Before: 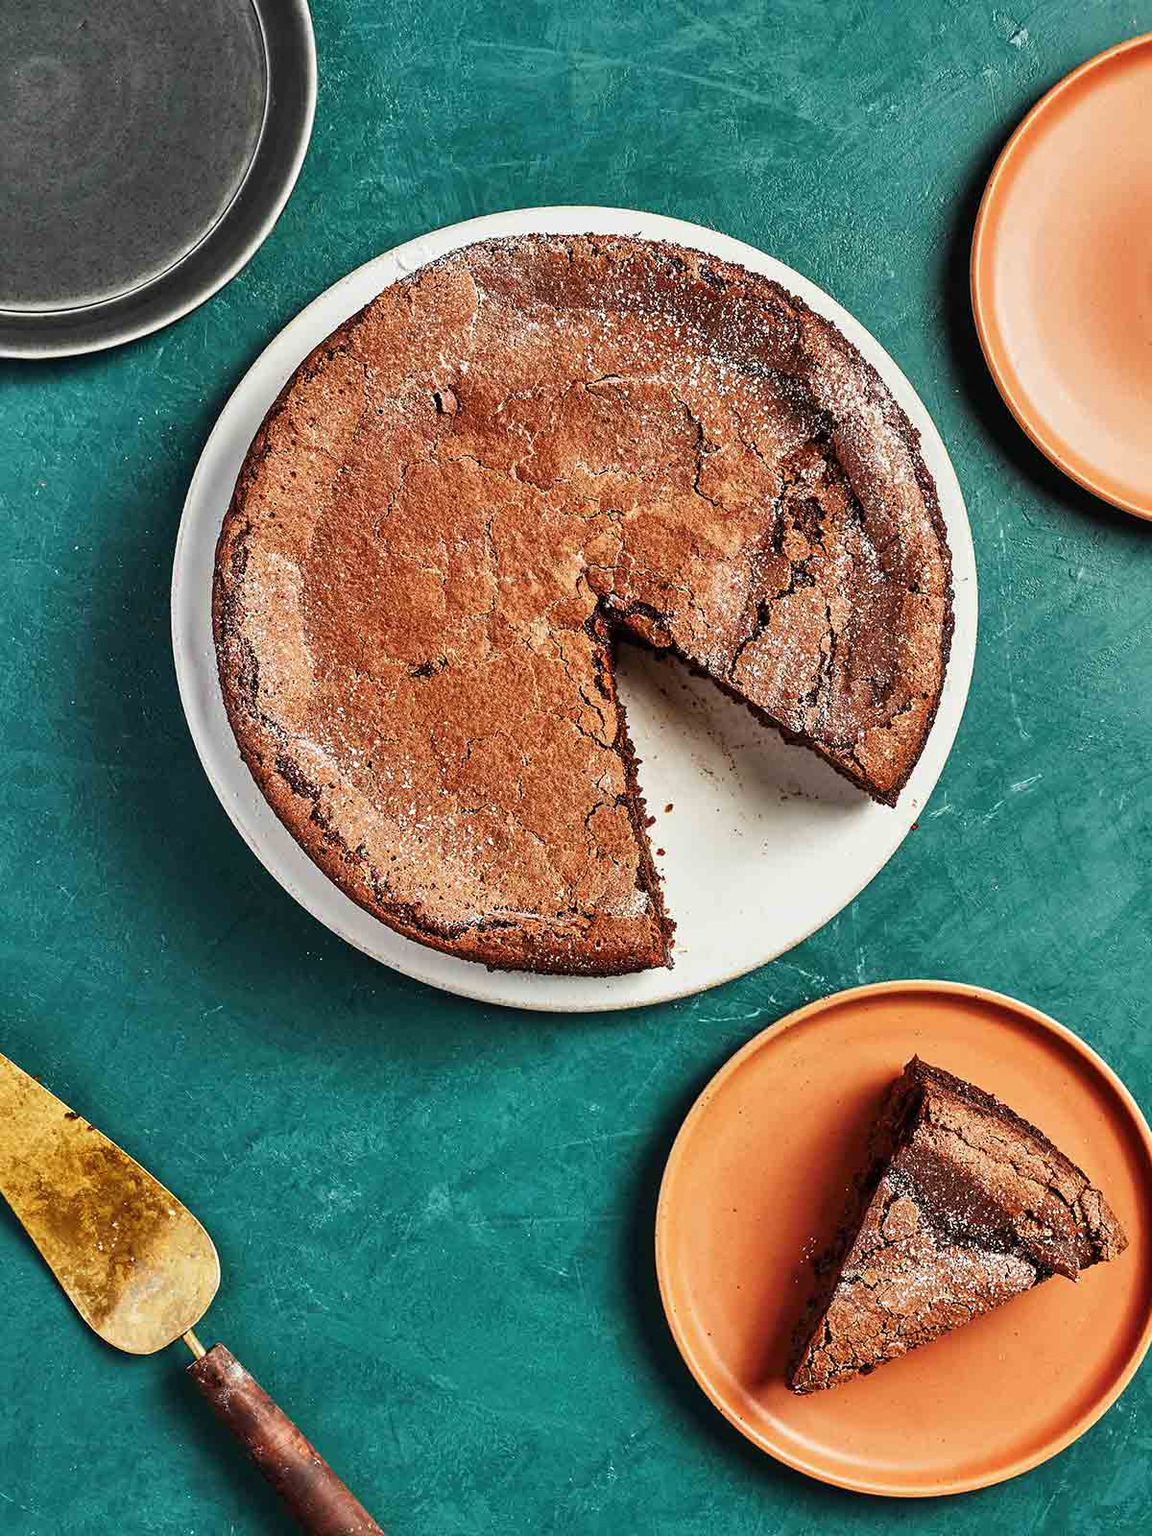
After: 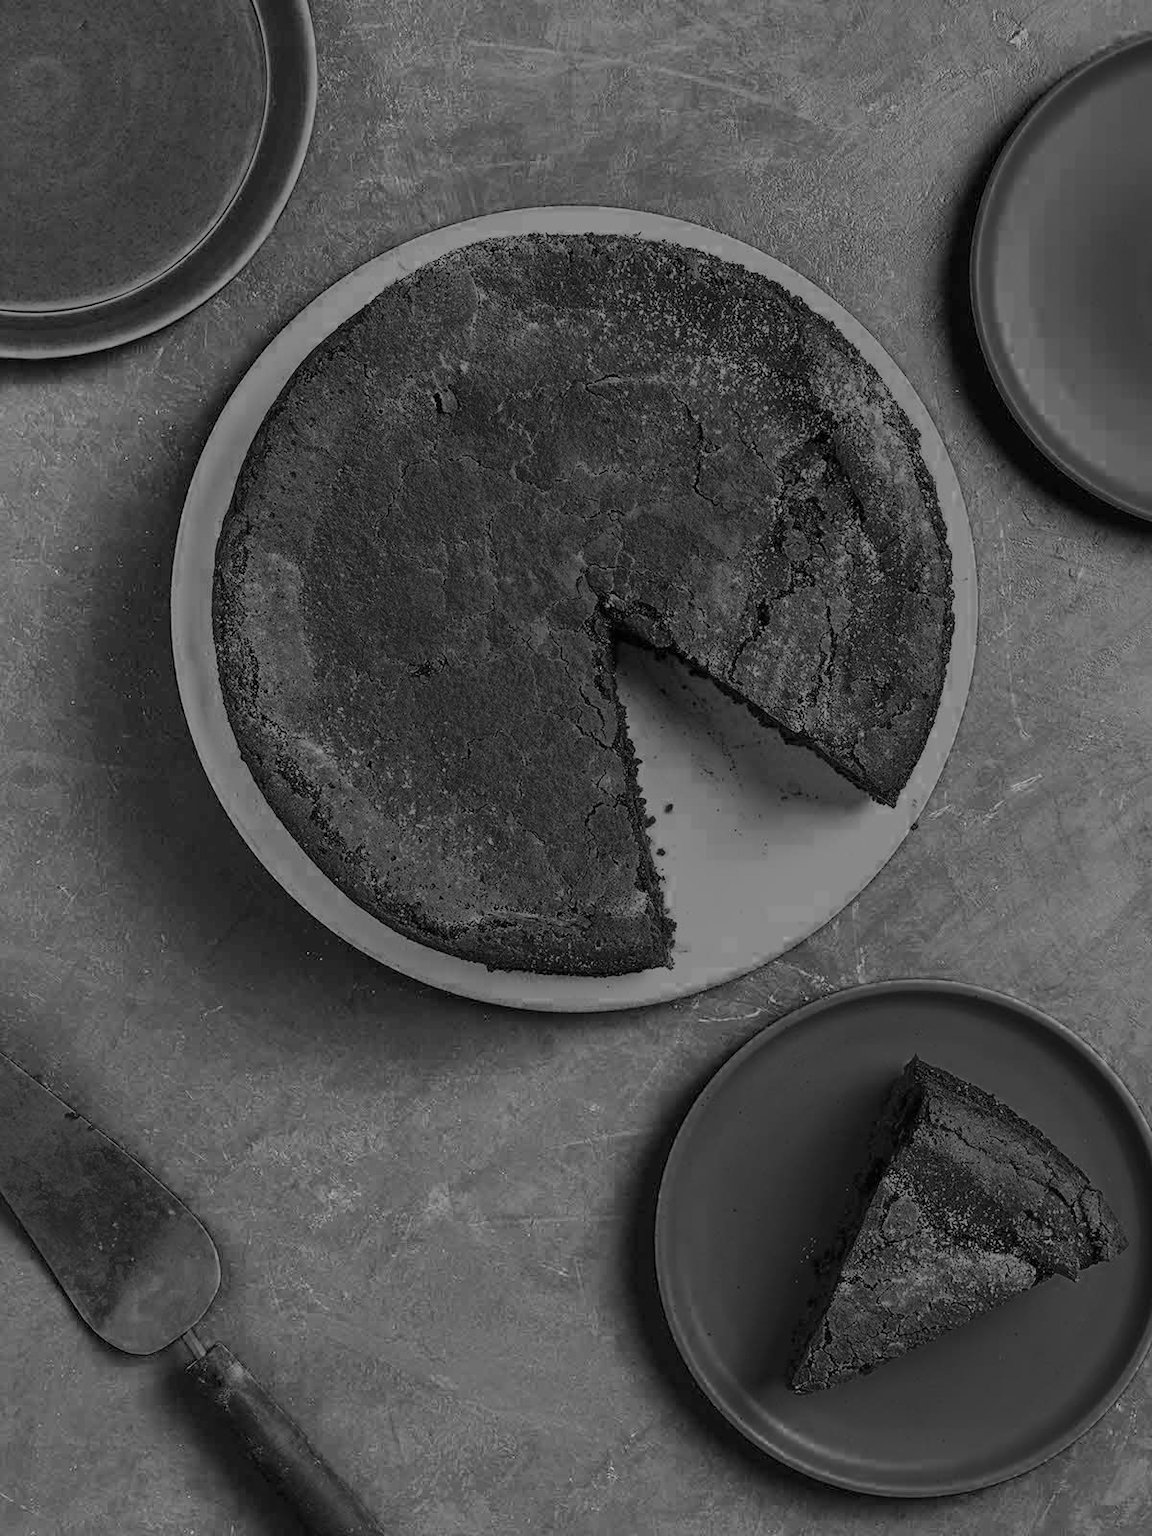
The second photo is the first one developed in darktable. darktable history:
color correction: highlights a* 22.17, highlights b* 21.71
color zones: curves: ch0 [(0.287, 0.048) (0.493, 0.484) (0.737, 0.816)]; ch1 [(0, 0) (0.143, 0) (0.286, 0) (0.429, 0) (0.571, 0) (0.714, 0) (0.857, 0)]
